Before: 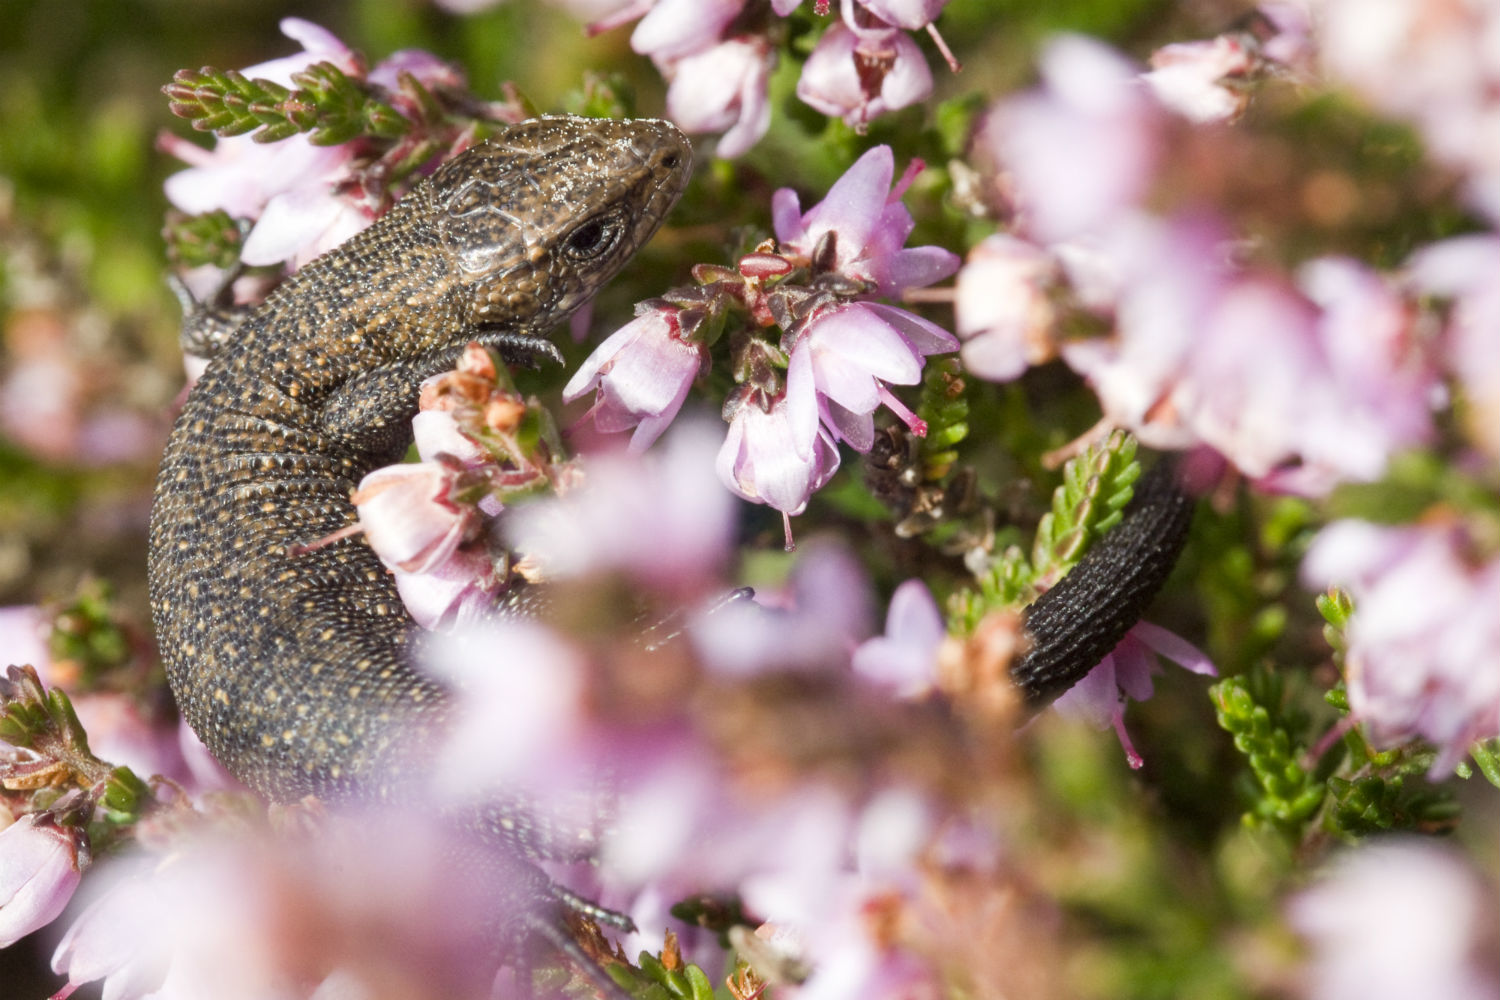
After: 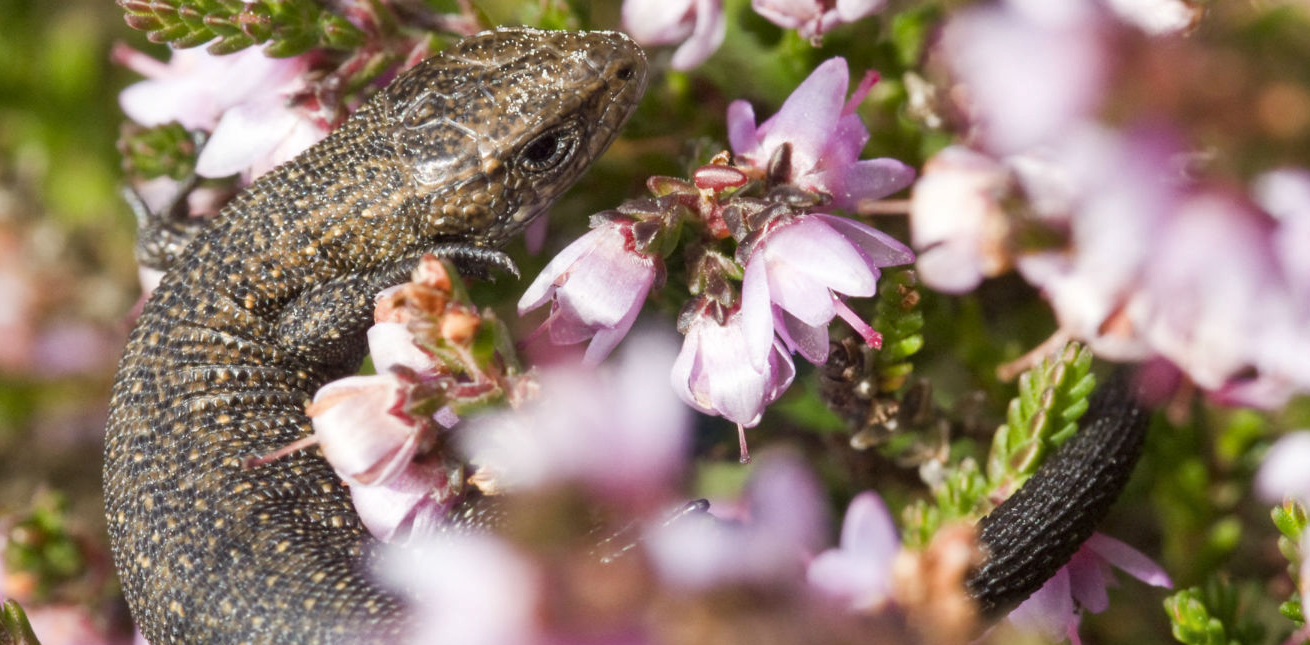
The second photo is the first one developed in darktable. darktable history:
crop: left 3.024%, top 8.877%, right 9.612%, bottom 26.598%
shadows and highlights: radius 100.46, shadows 50.62, highlights -65.92, soften with gaussian
